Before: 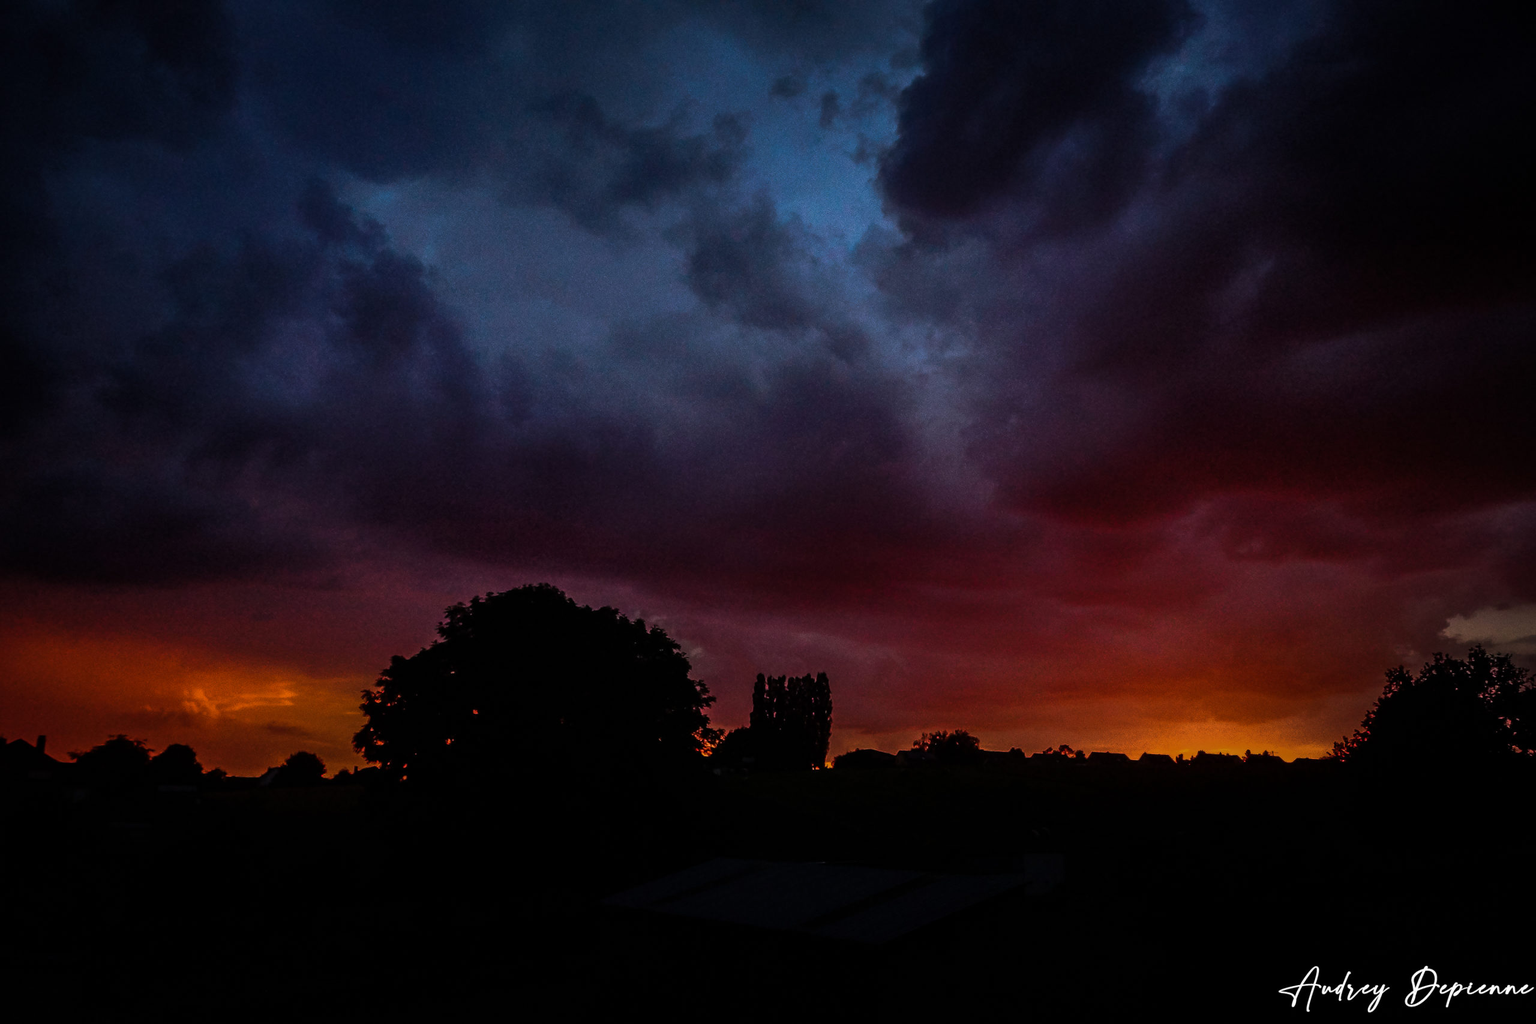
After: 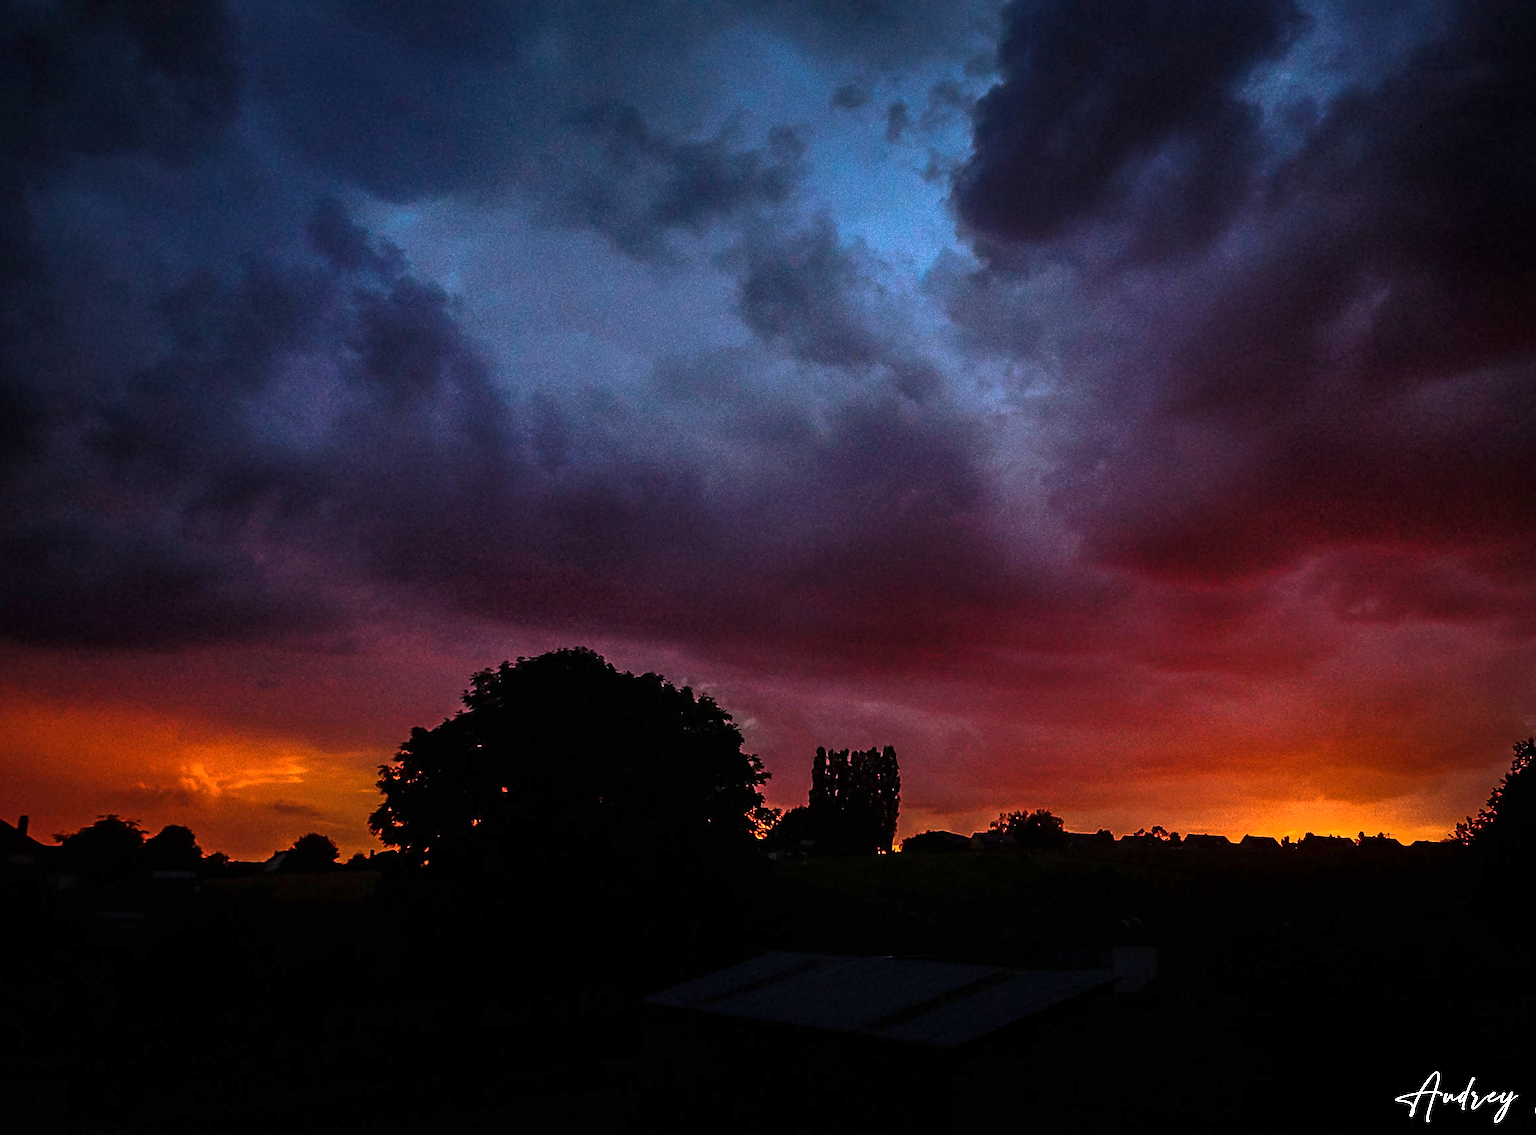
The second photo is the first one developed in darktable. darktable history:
crop and rotate: left 1.363%, right 8.436%
exposure: exposure 1.16 EV, compensate highlight preservation false
sharpen: on, module defaults
